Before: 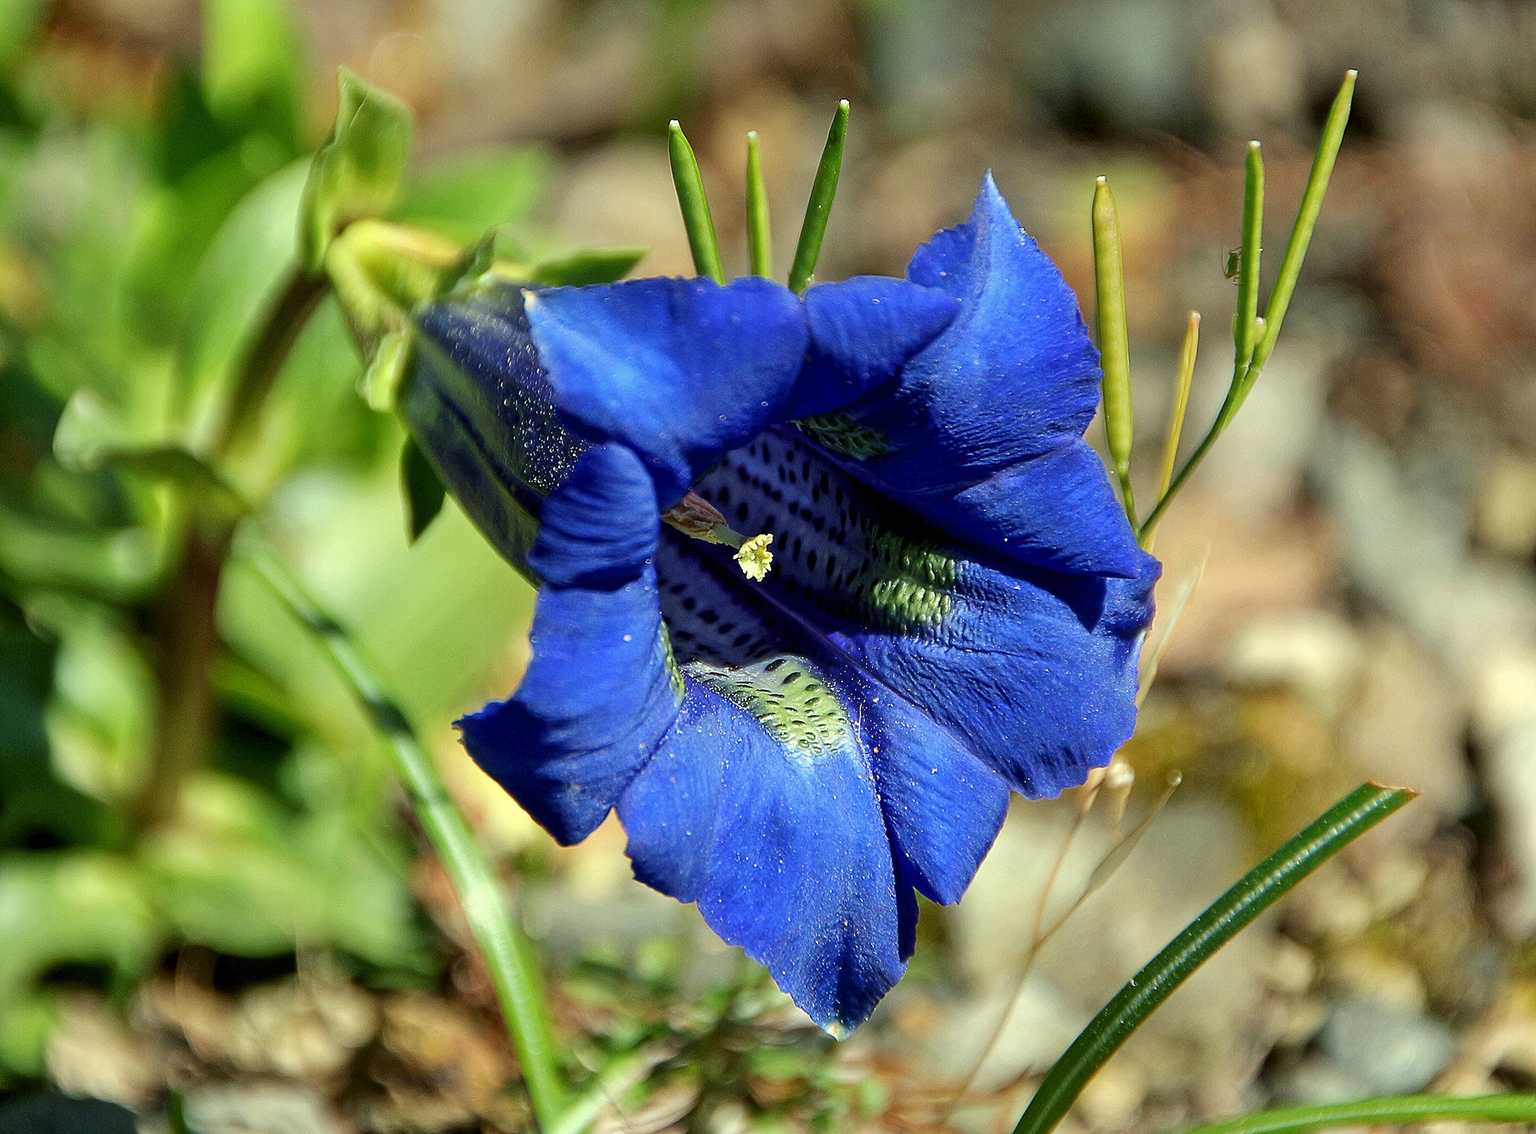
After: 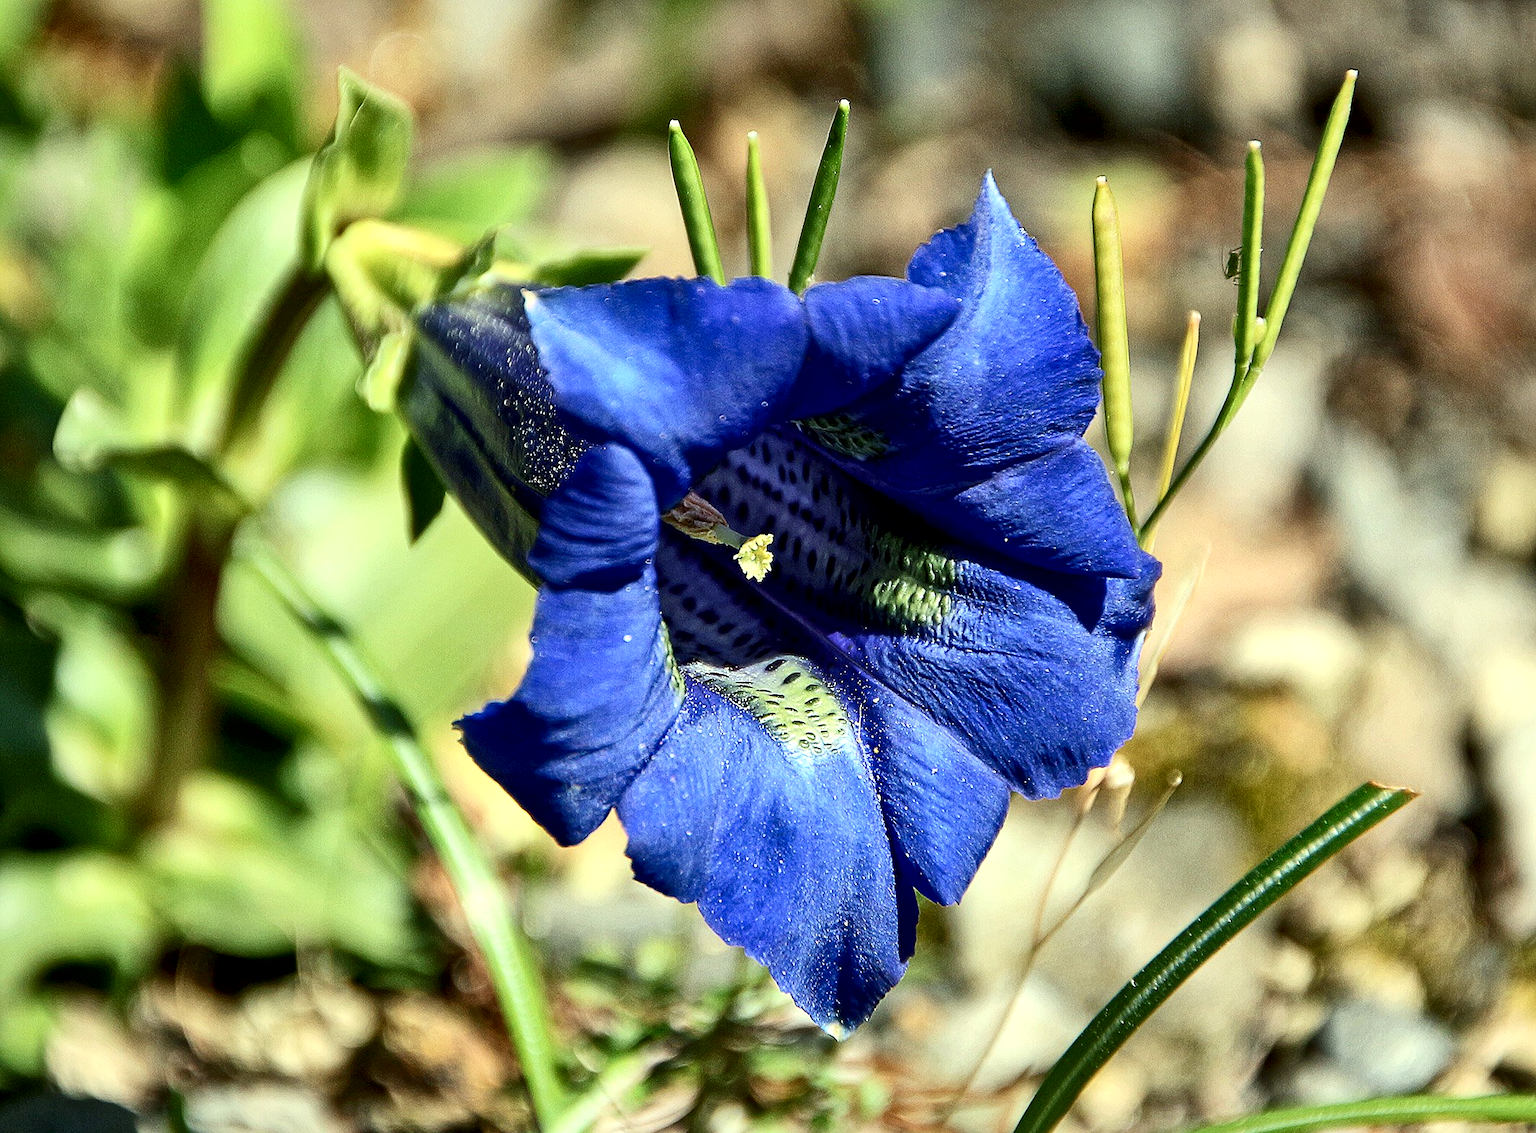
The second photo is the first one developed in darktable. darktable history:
local contrast: mode bilateral grid, contrast 25, coarseness 60, detail 151%, midtone range 0.2
contrast brightness saturation: contrast 0.242, brightness 0.092
